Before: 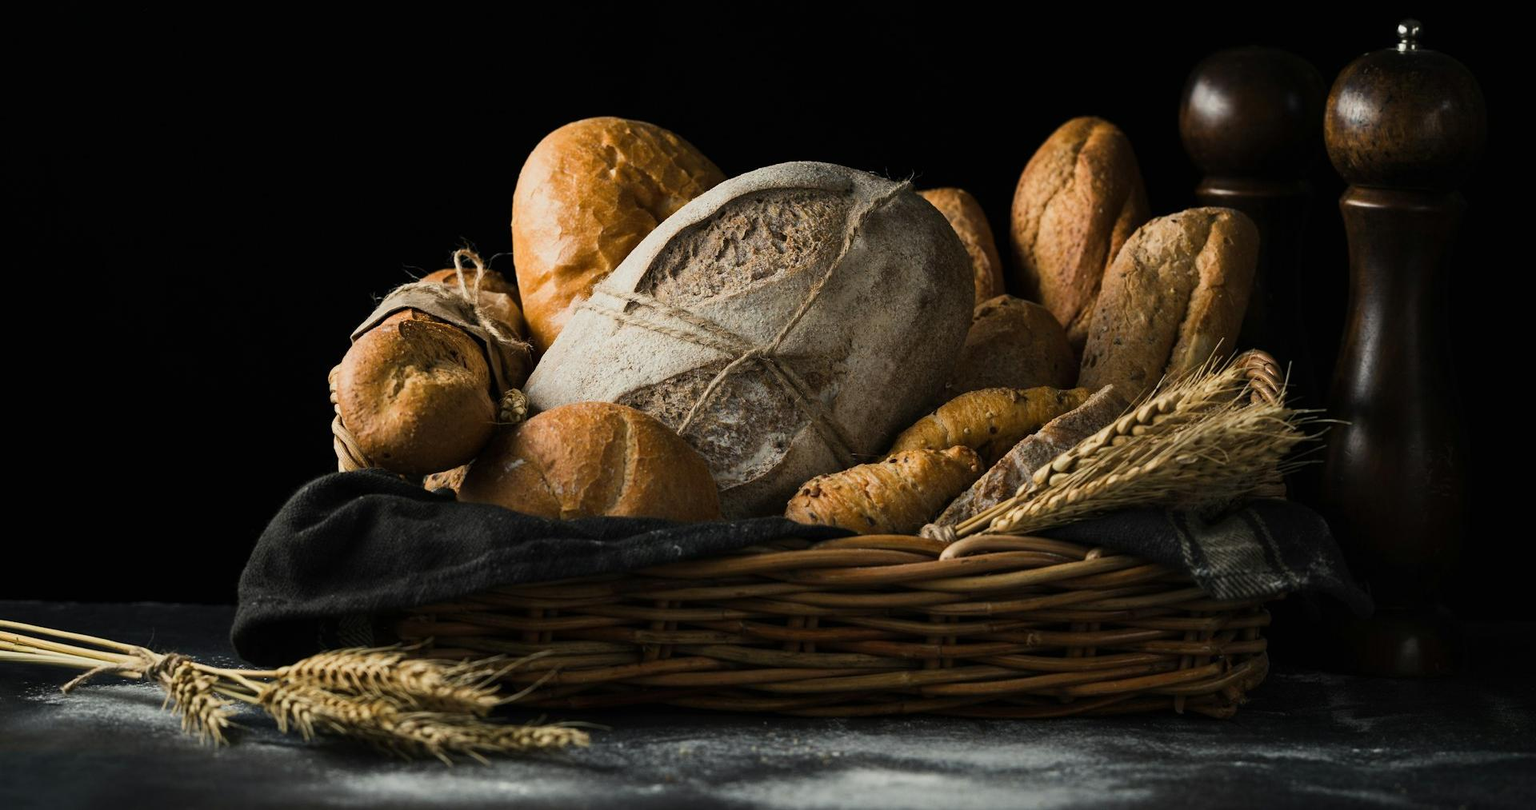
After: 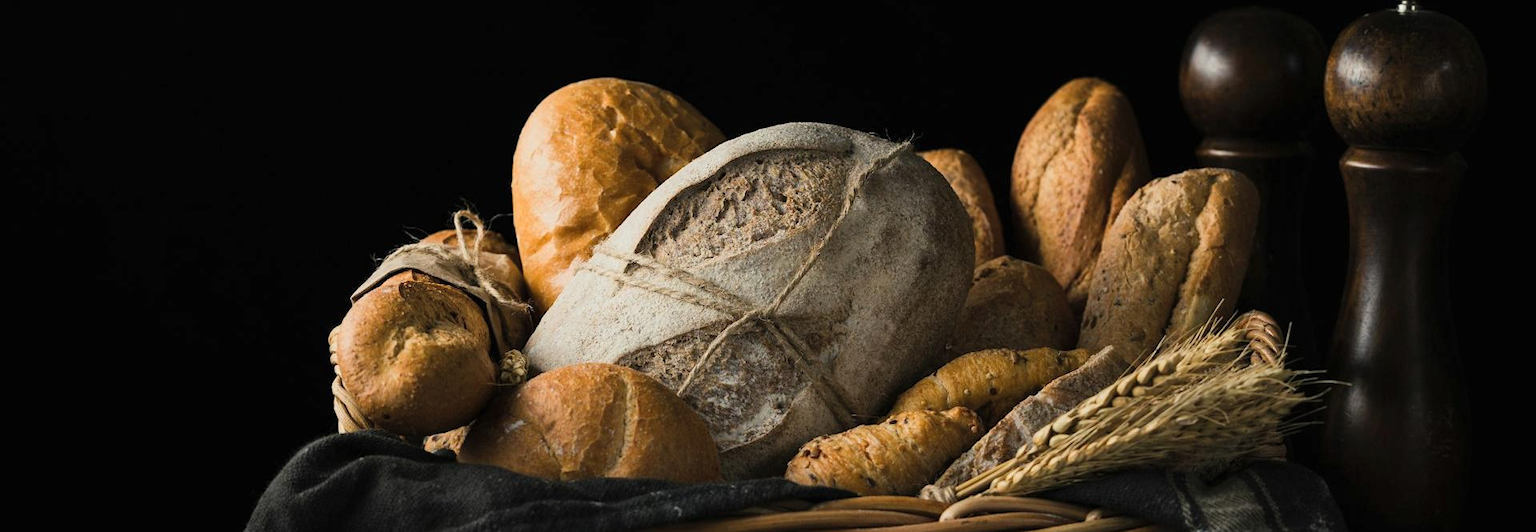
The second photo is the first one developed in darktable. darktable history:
crop and rotate: top 4.848%, bottom 29.503%
contrast brightness saturation: contrast 0.05, brightness 0.06, saturation 0.01
